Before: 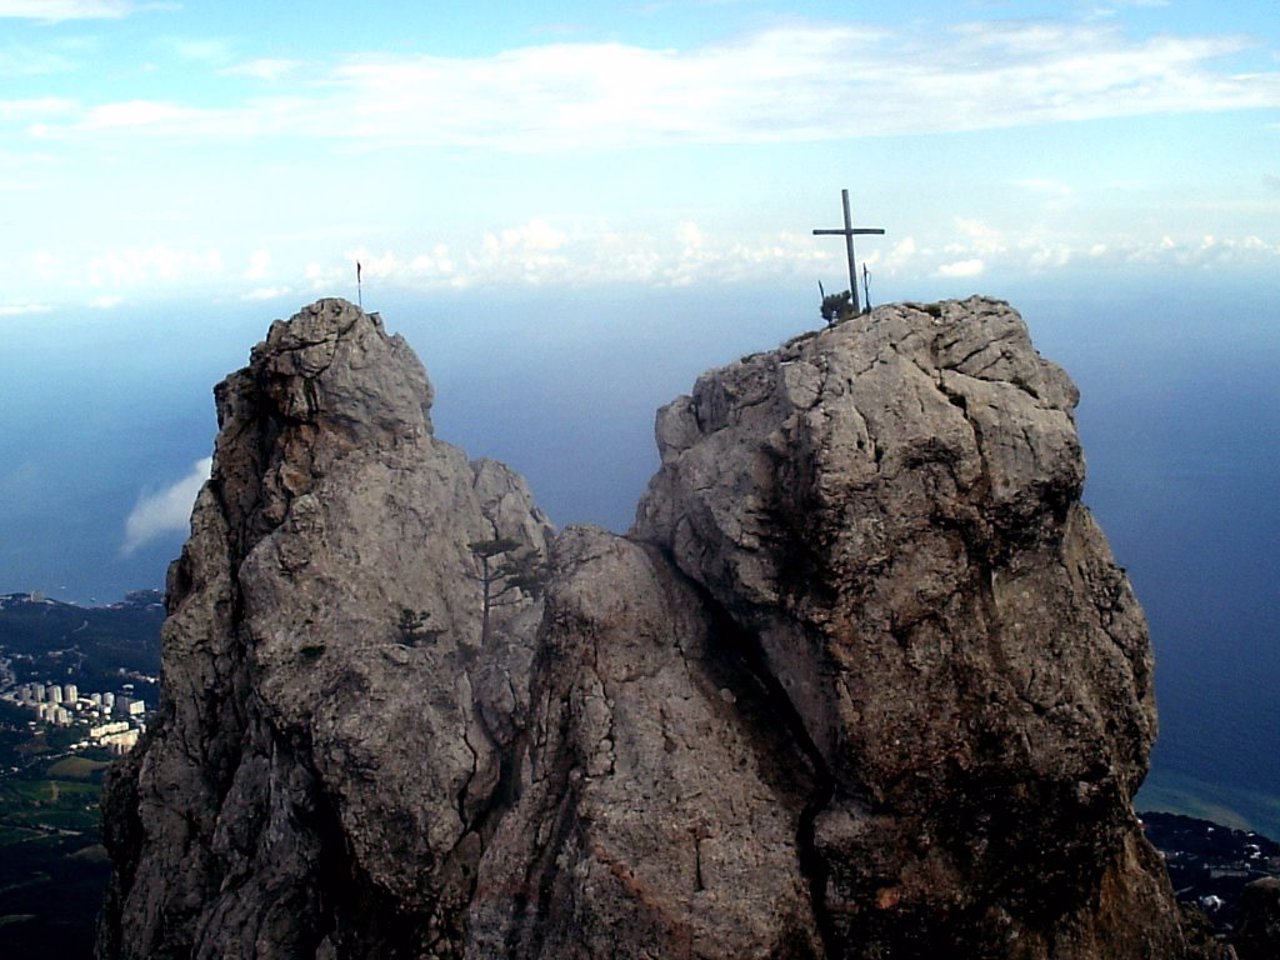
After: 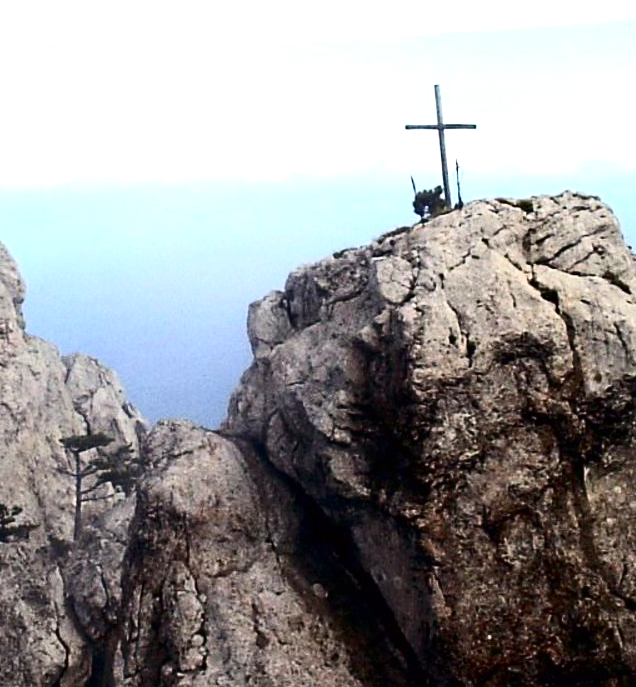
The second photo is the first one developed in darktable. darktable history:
contrast brightness saturation: contrast 0.299
exposure: black level correction 0, exposure 0.836 EV, compensate highlight preservation false
crop: left 31.924%, top 10.954%, right 18.347%, bottom 17.406%
